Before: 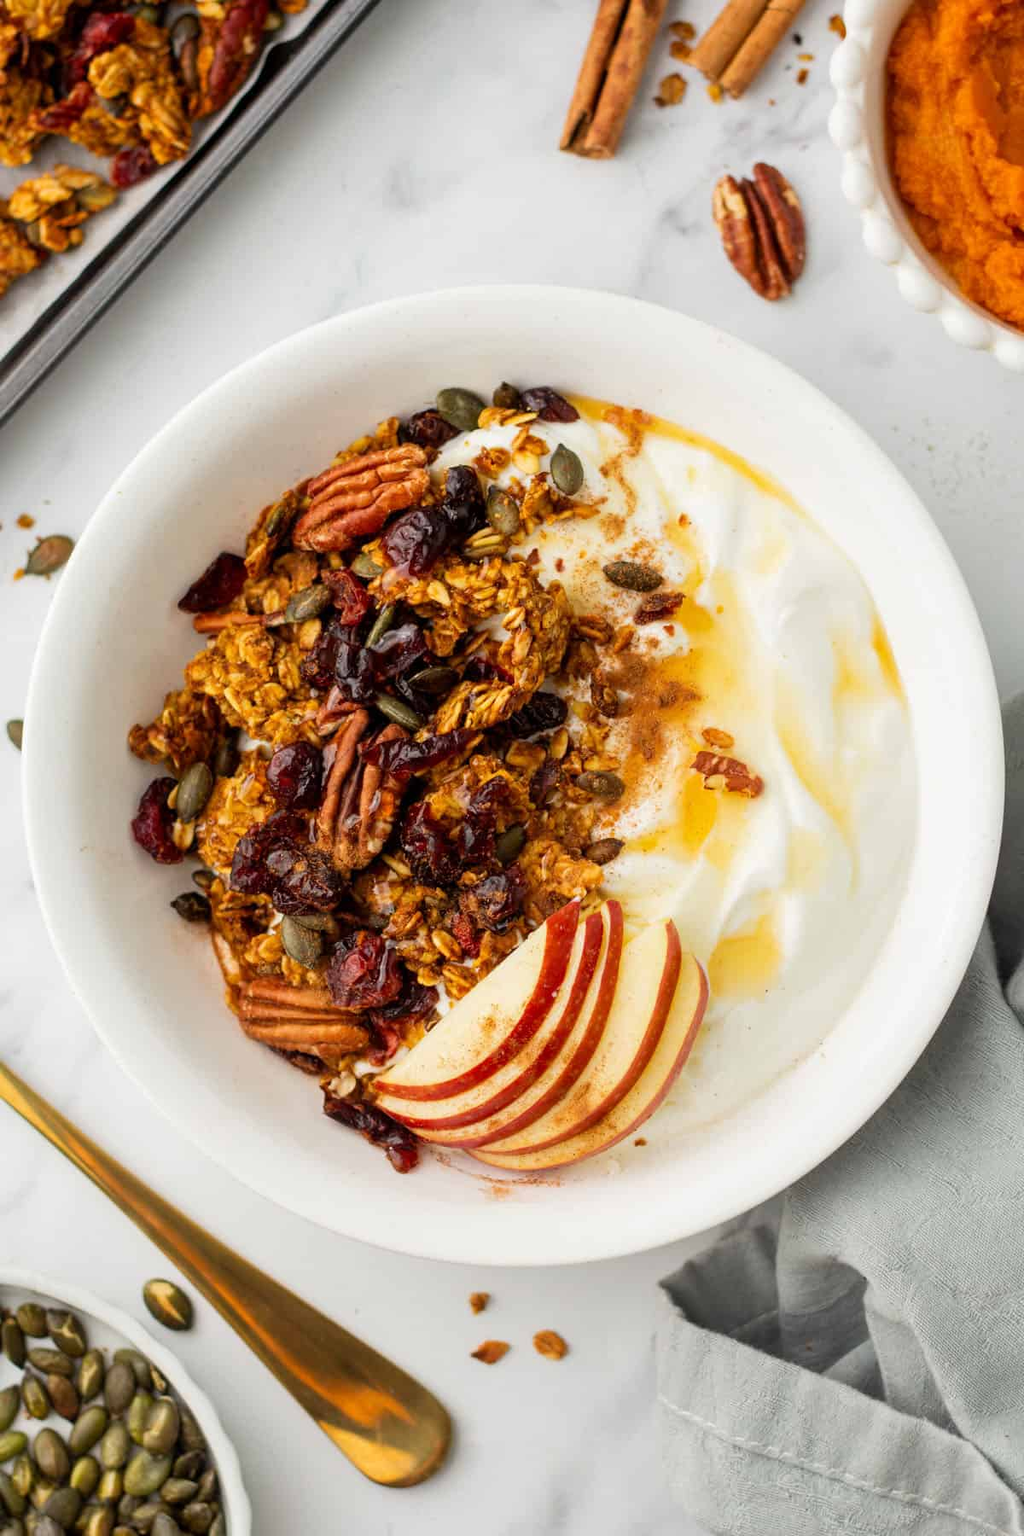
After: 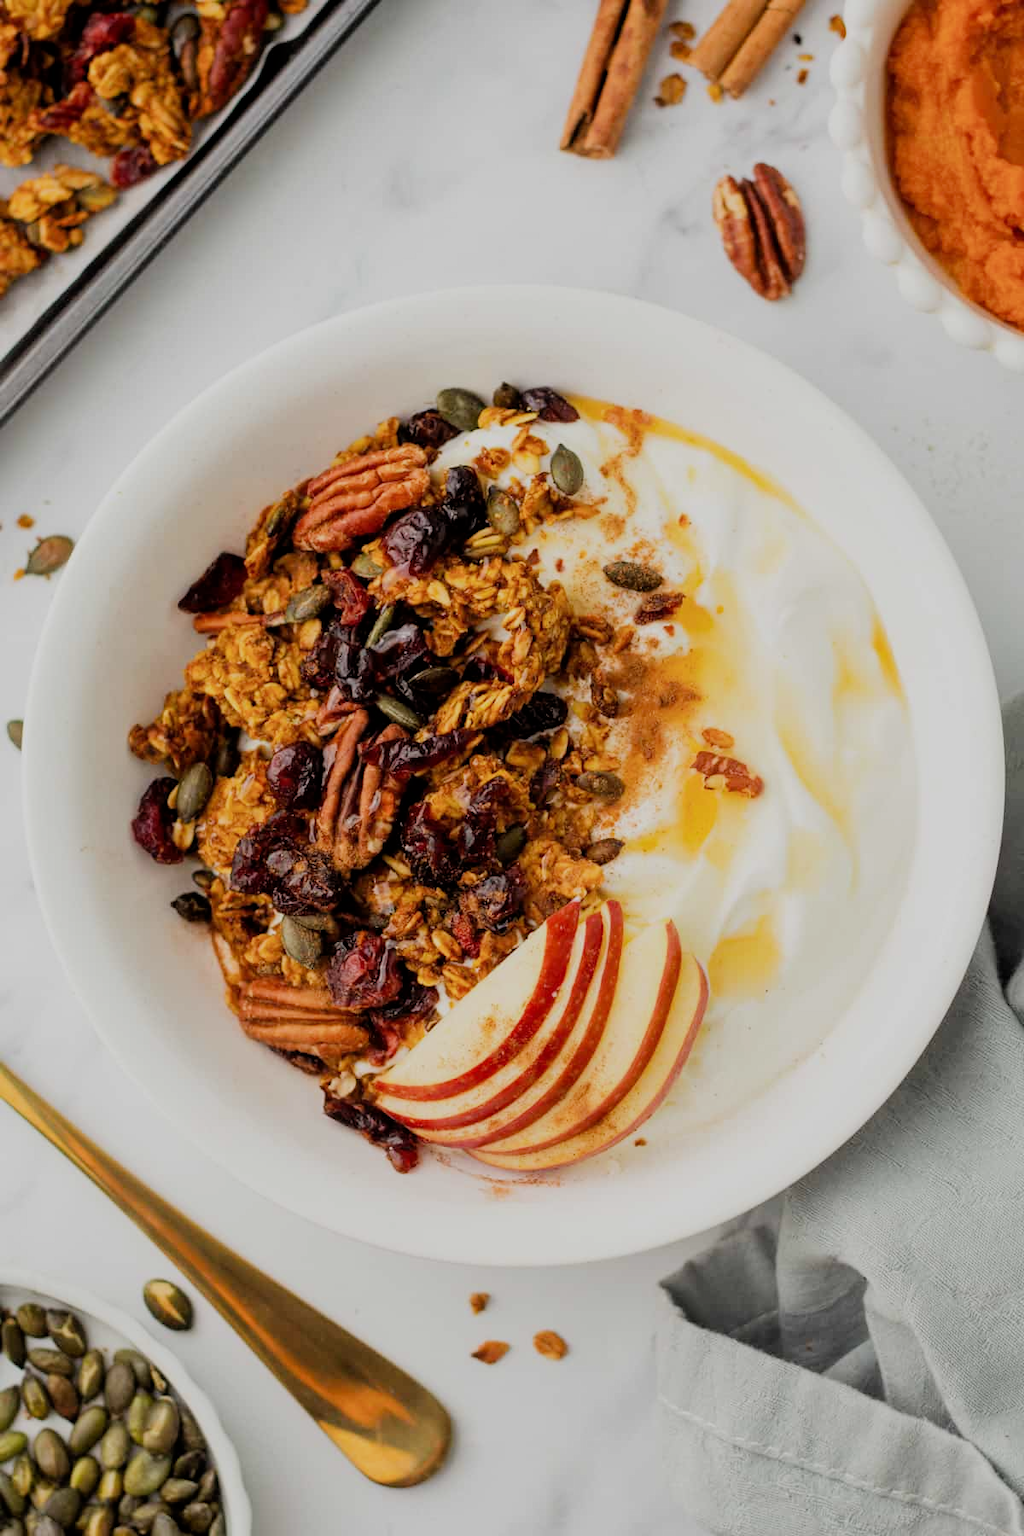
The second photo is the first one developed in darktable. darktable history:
filmic rgb: black relative exposure -7.65 EV, white relative exposure 4.56 EV, hardness 3.61, contrast 0.988
